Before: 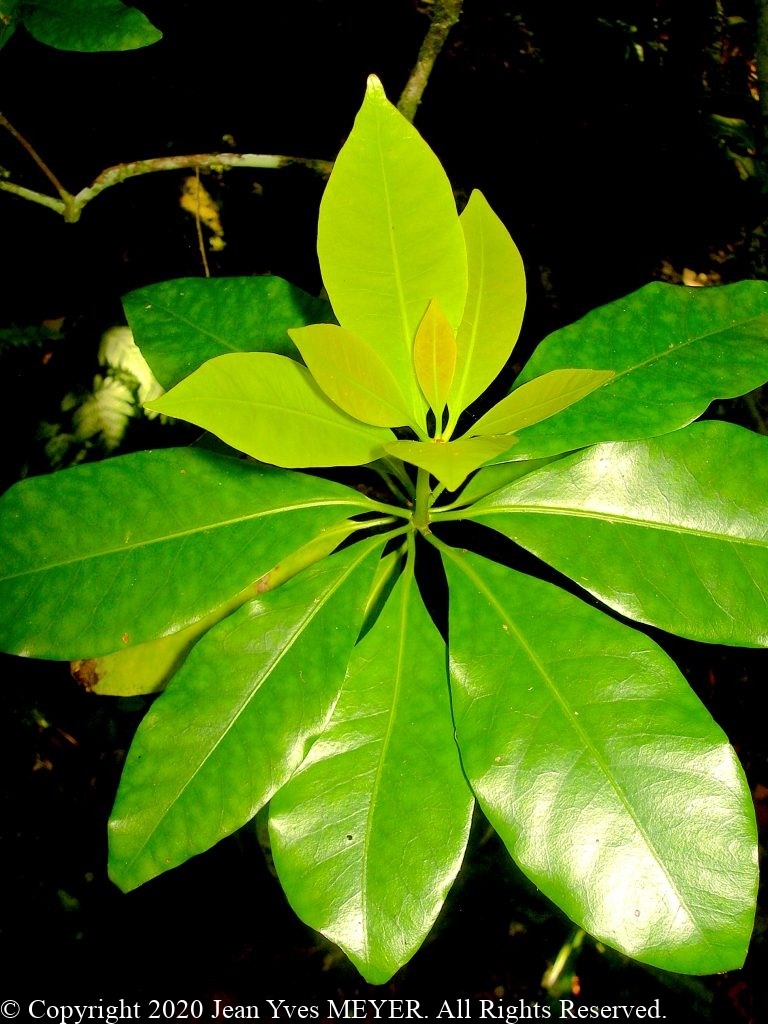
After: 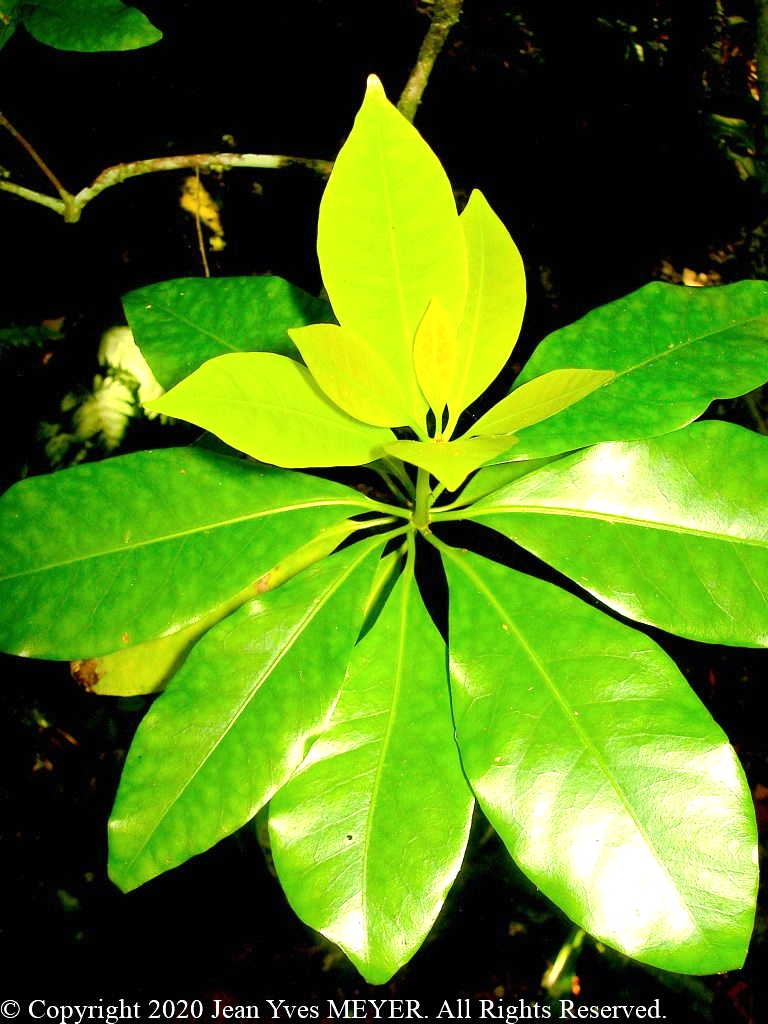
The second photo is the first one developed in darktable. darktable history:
sharpen: radius 2.91, amount 0.87, threshold 47.323
color calibration: illuminant same as pipeline (D50), adaptation XYZ, x 0.345, y 0.357, temperature 5009.01 K
exposure: black level correction 0, exposure 0.689 EV, compensate exposure bias true, compensate highlight preservation false
